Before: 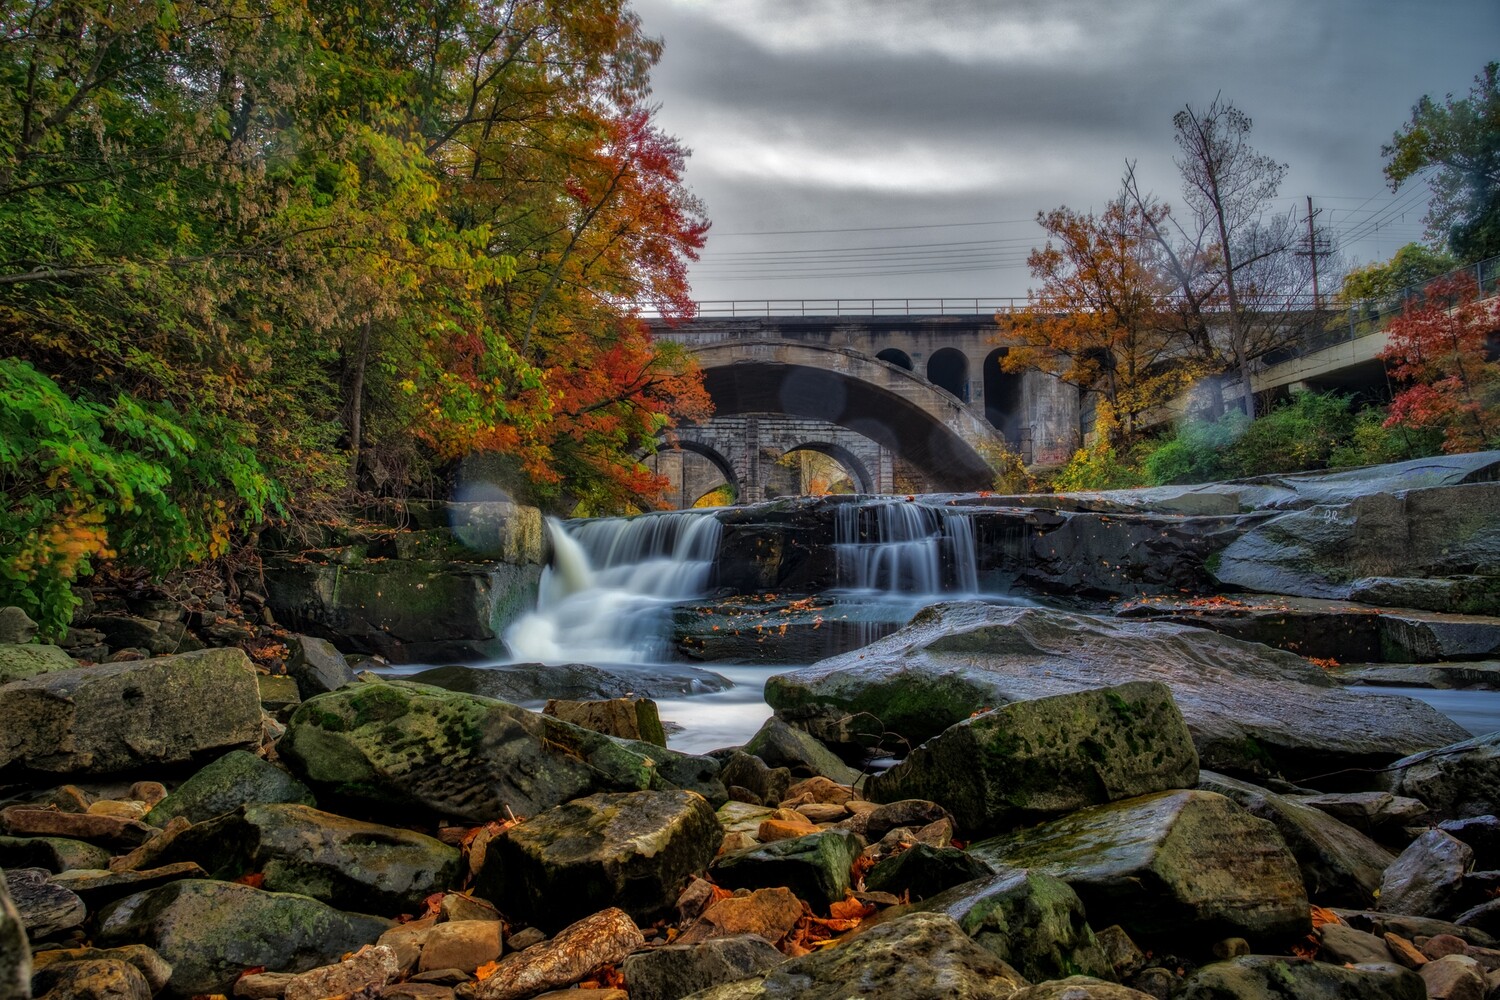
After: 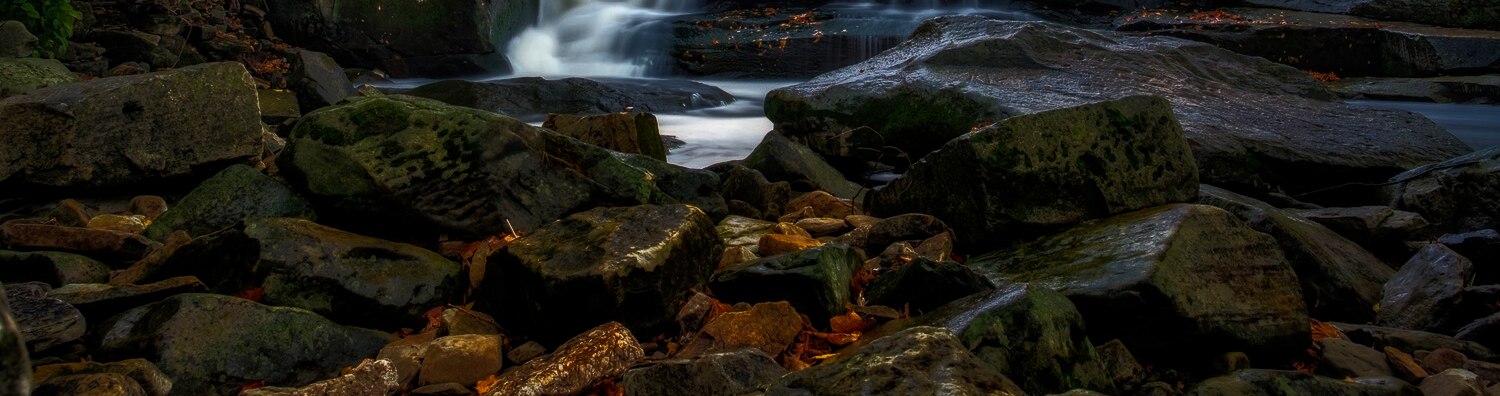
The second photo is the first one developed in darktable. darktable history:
crop and rotate: top 58.675%, bottom 1.669%
color balance rgb: perceptual saturation grading › global saturation 19.359%, perceptual brilliance grading › highlights 2.278%, perceptual brilliance grading › mid-tones -49.485%, perceptual brilliance grading › shadows -50.192%
